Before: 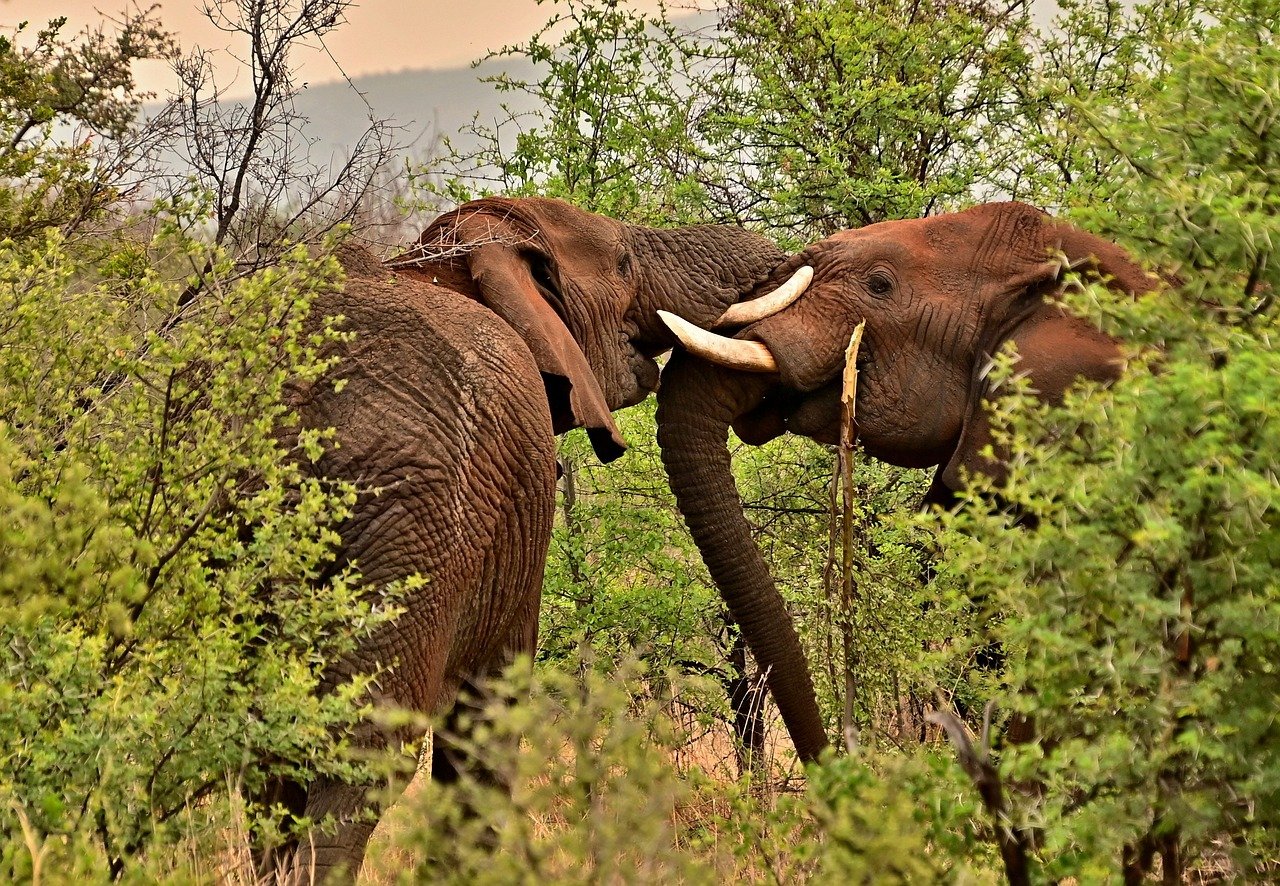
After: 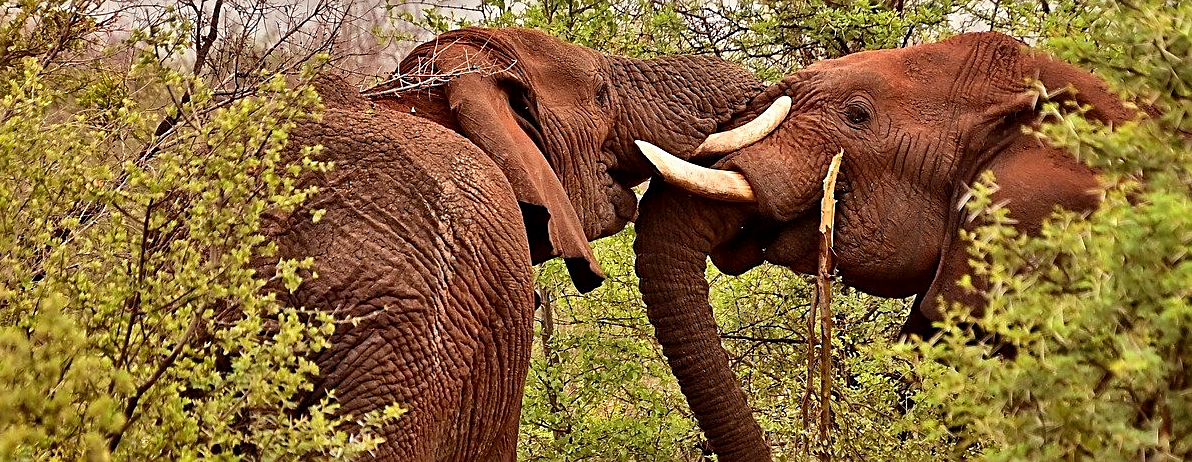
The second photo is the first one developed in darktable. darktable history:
sharpen: on, module defaults
local contrast: mode bilateral grid, contrast 20, coarseness 50, detail 120%, midtone range 0.2
crop: left 1.744%, top 19.225%, right 5.069%, bottom 28.357%
rgb levels: mode RGB, independent channels, levels [[0, 0.474, 1], [0, 0.5, 1], [0, 0.5, 1]]
